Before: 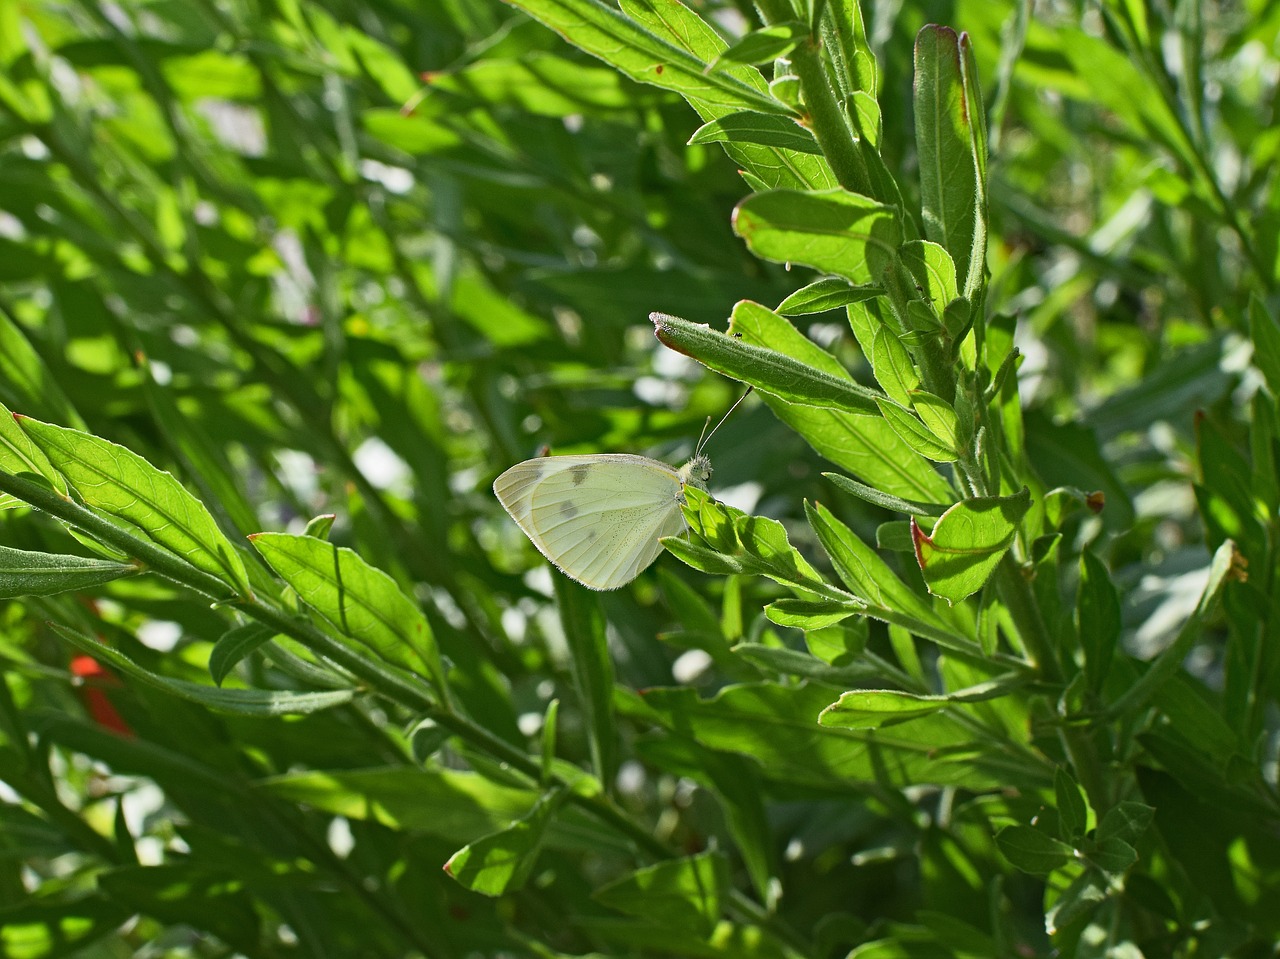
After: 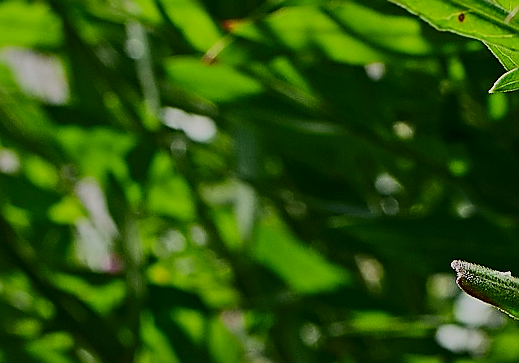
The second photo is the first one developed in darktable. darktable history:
filmic rgb: black relative exposure -7.13 EV, white relative exposure 5.37 EV, hardness 3.03, color science v6 (2022)
sharpen: radius 1.369, amount 1.246, threshold 0.825
crop: left 15.519%, top 5.453%, right 43.9%, bottom 56.692%
contrast brightness saturation: contrast 0.133, brightness -0.235, saturation 0.138
